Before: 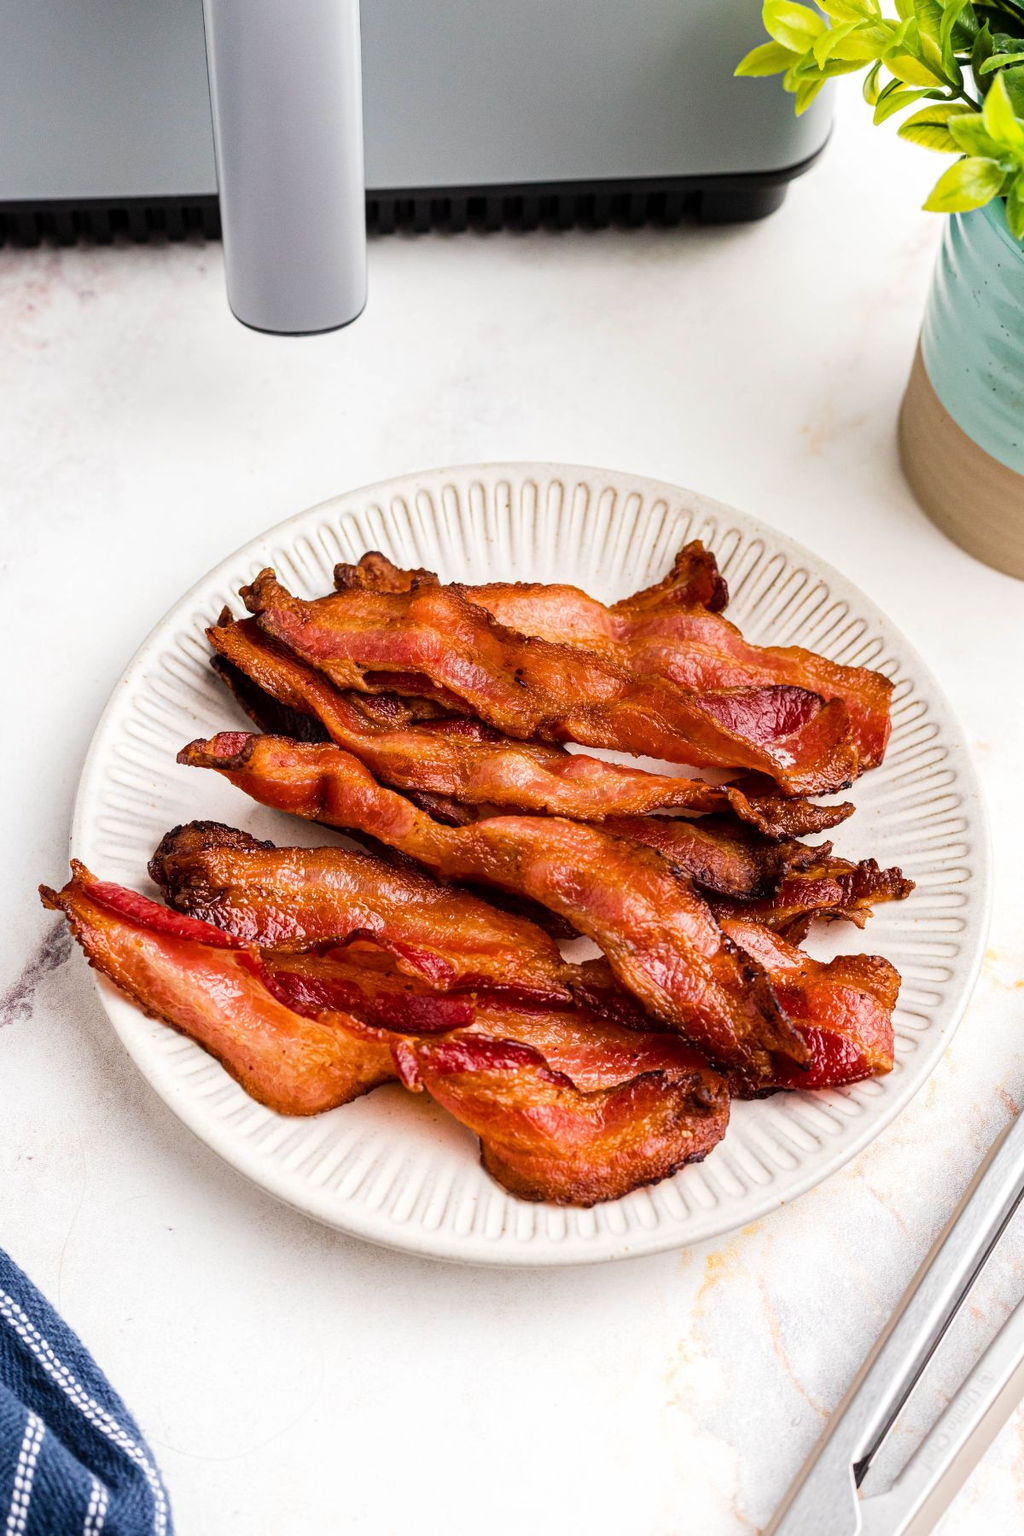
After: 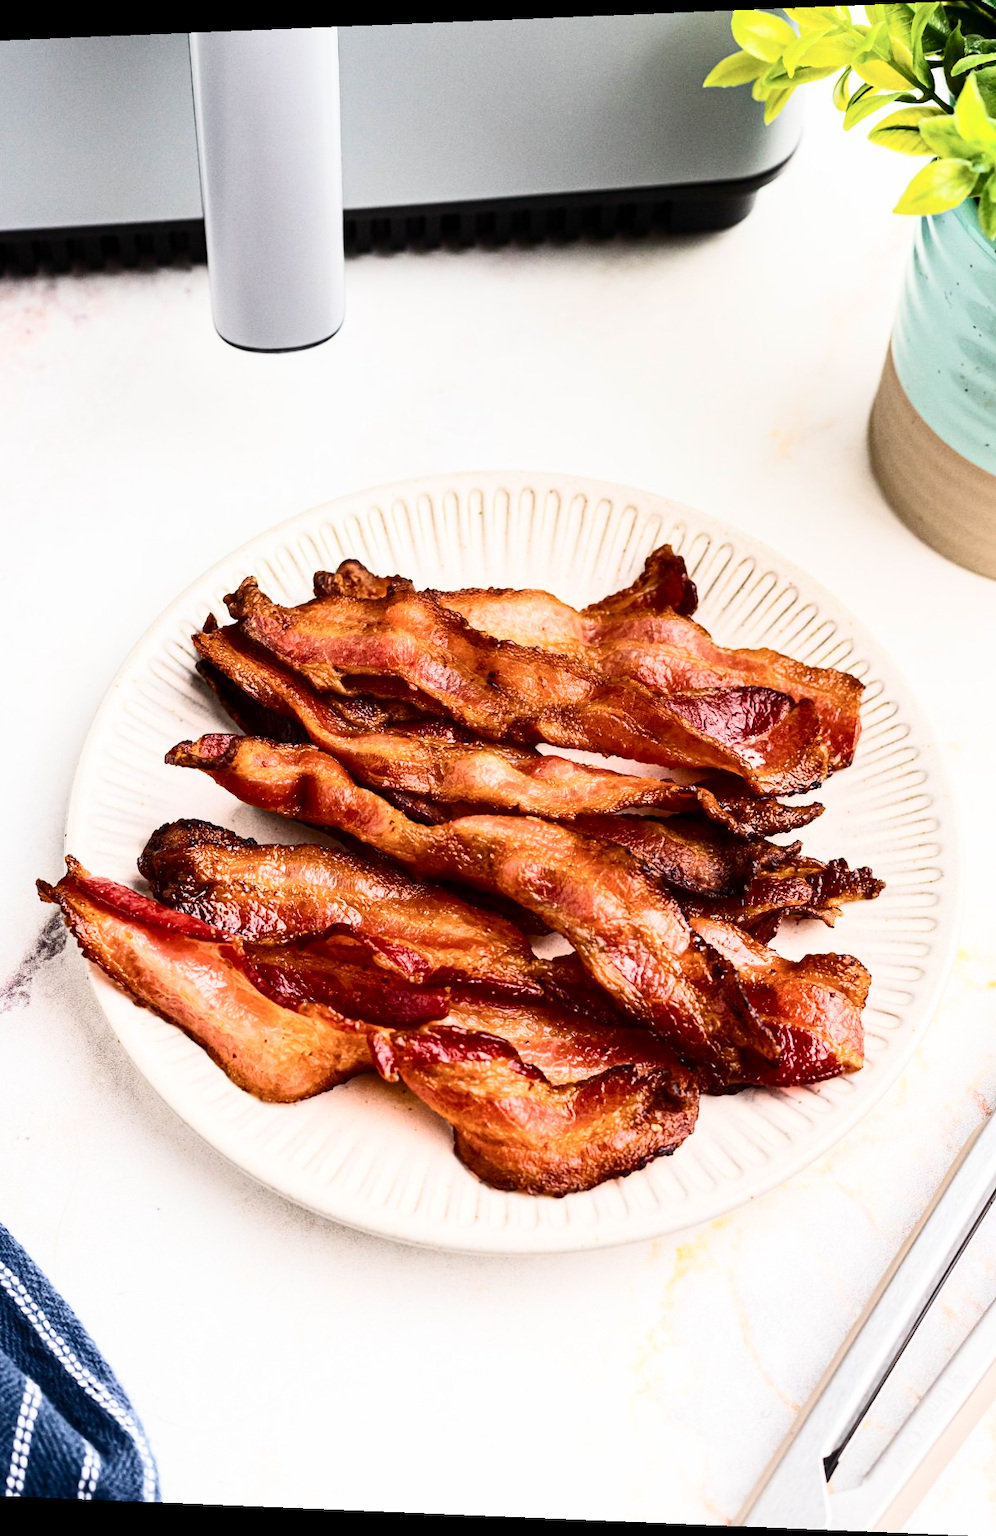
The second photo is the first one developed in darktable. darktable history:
tone equalizer: -7 EV 0.18 EV, -6 EV 0.12 EV, -5 EV 0.08 EV, -4 EV 0.04 EV, -2 EV -0.02 EV, -1 EV -0.04 EV, +0 EV -0.06 EV, luminance estimator HSV value / RGB max
rotate and perspective: lens shift (horizontal) -0.055, automatic cropping off
contrast brightness saturation: contrast 0.39, brightness 0.1
